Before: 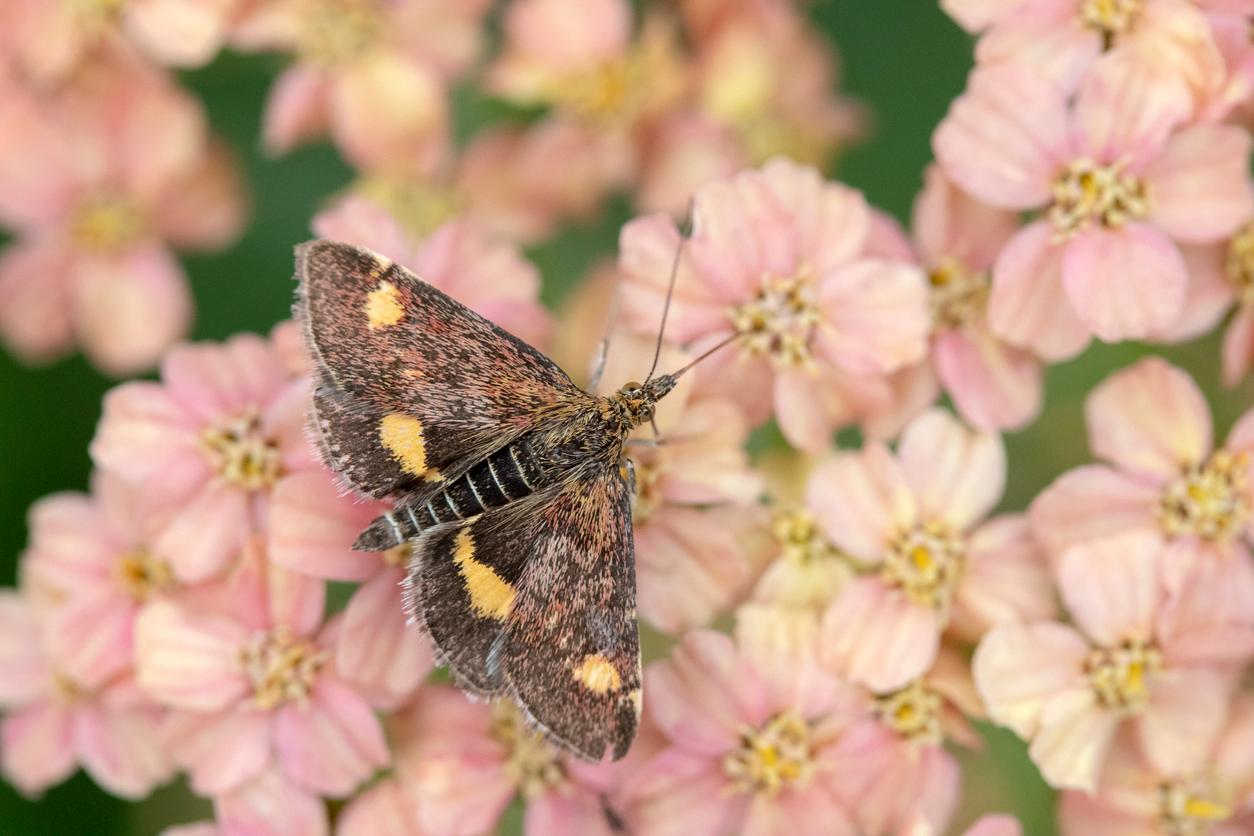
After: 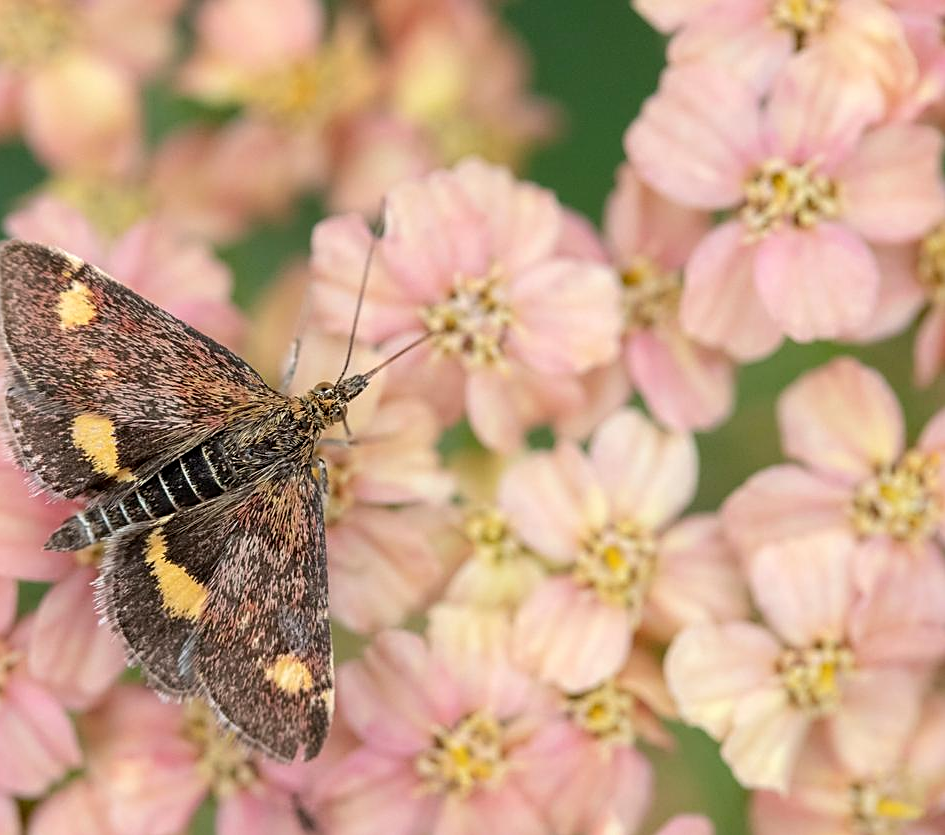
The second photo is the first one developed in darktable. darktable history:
tone equalizer: on, module defaults
crop and rotate: left 24.562%
sharpen: on, module defaults
